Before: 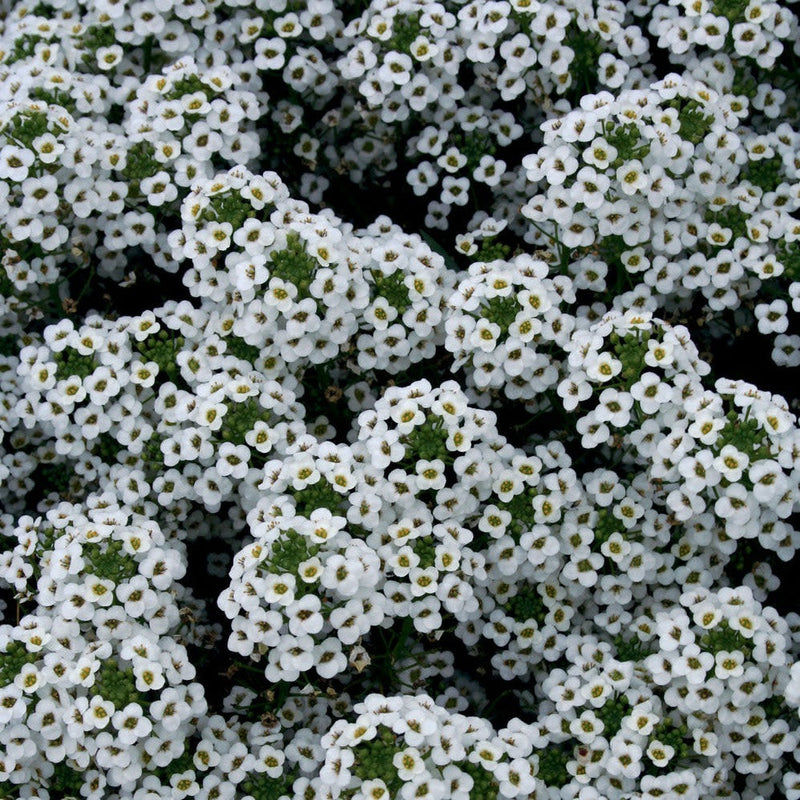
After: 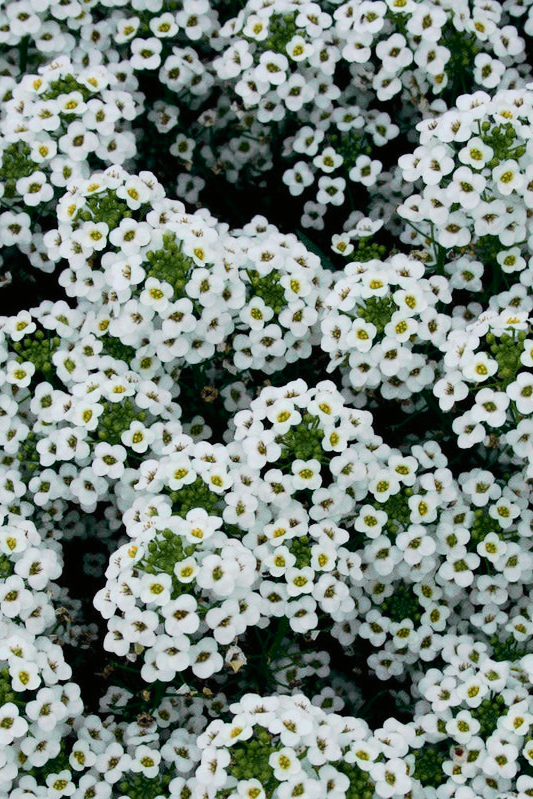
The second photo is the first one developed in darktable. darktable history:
crop and rotate: left 15.546%, right 17.787%
tone curve: curves: ch0 [(0, 0.005) (0.103, 0.097) (0.18, 0.207) (0.384, 0.465) (0.491, 0.585) (0.629, 0.726) (0.84, 0.866) (1, 0.947)]; ch1 [(0, 0) (0.172, 0.123) (0.324, 0.253) (0.396, 0.388) (0.478, 0.461) (0.499, 0.497) (0.532, 0.515) (0.57, 0.584) (0.635, 0.675) (0.805, 0.892) (1, 1)]; ch2 [(0, 0) (0.411, 0.424) (0.496, 0.501) (0.515, 0.507) (0.553, 0.562) (0.604, 0.642) (0.708, 0.768) (0.839, 0.916) (1, 1)], color space Lab, independent channels, preserve colors none
